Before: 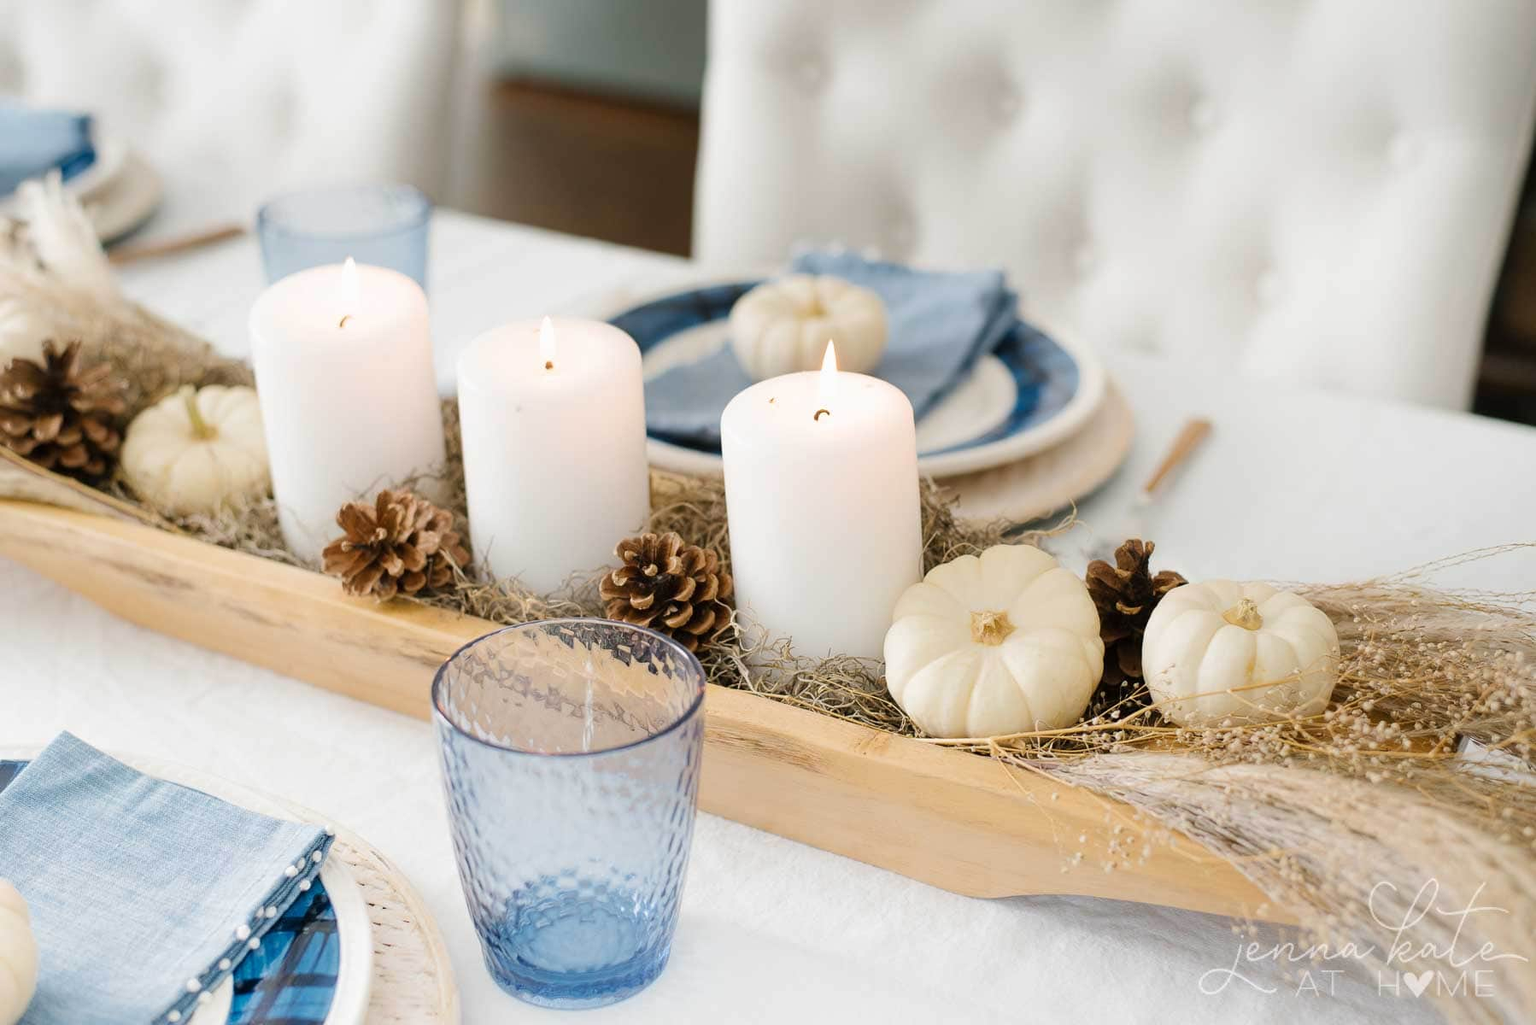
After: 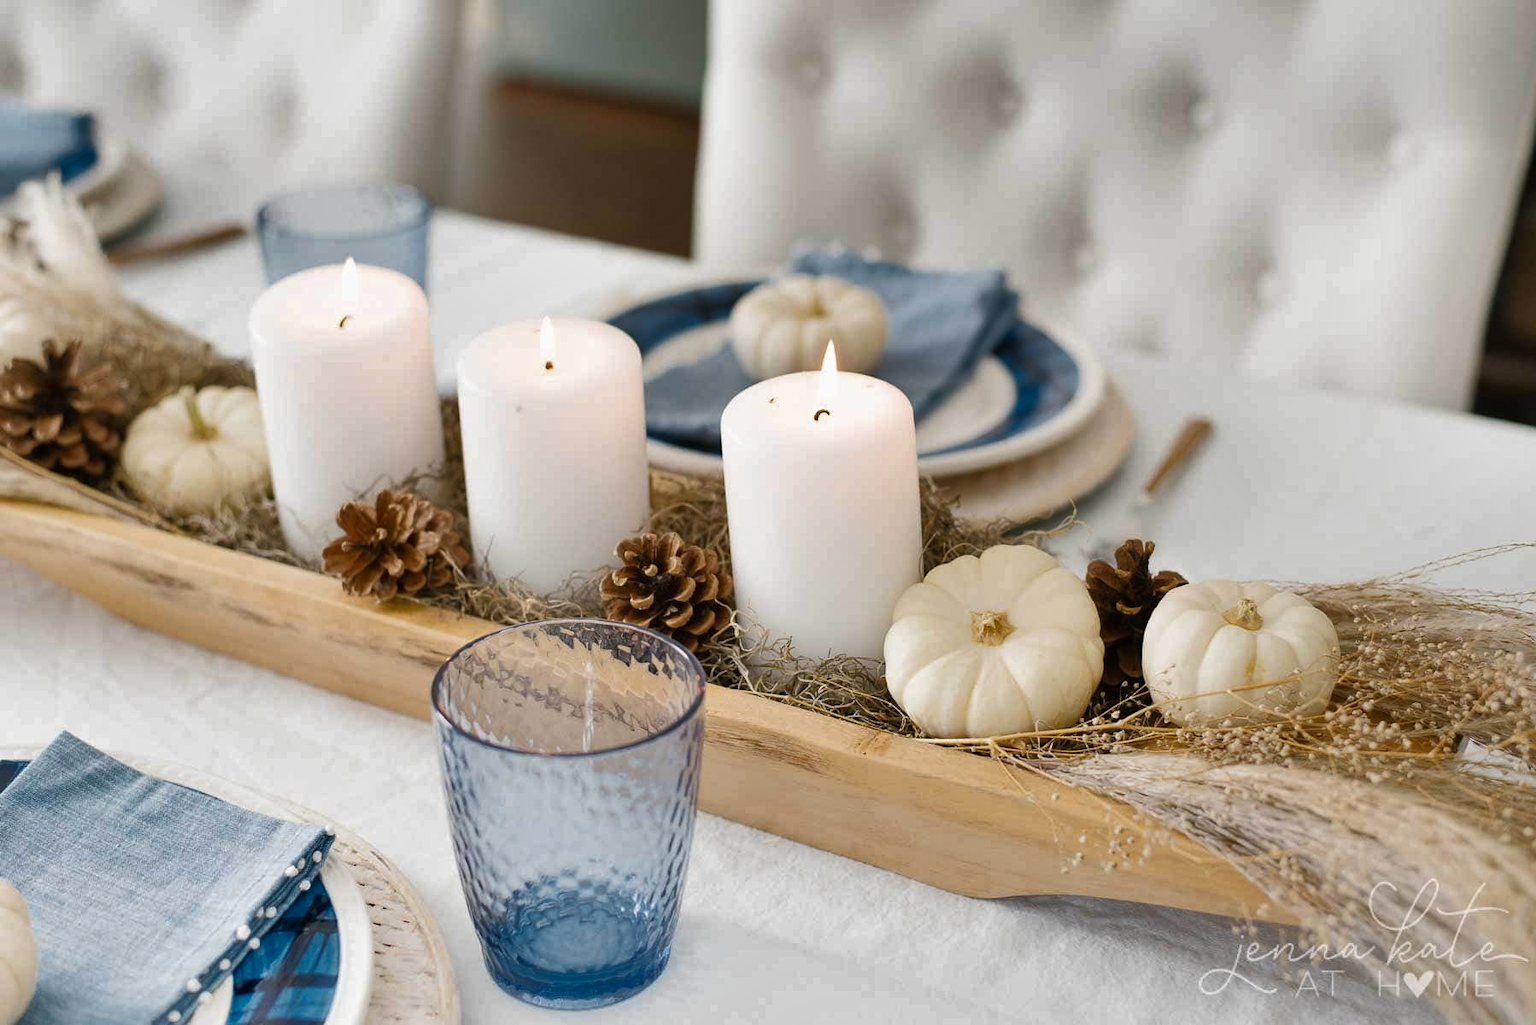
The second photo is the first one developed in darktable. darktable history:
shadows and highlights: radius 118.47, shadows 41.61, highlights -62.25, soften with gaussian
base curve: curves: ch0 [(0, 0) (0.303, 0.277) (1, 1)]
